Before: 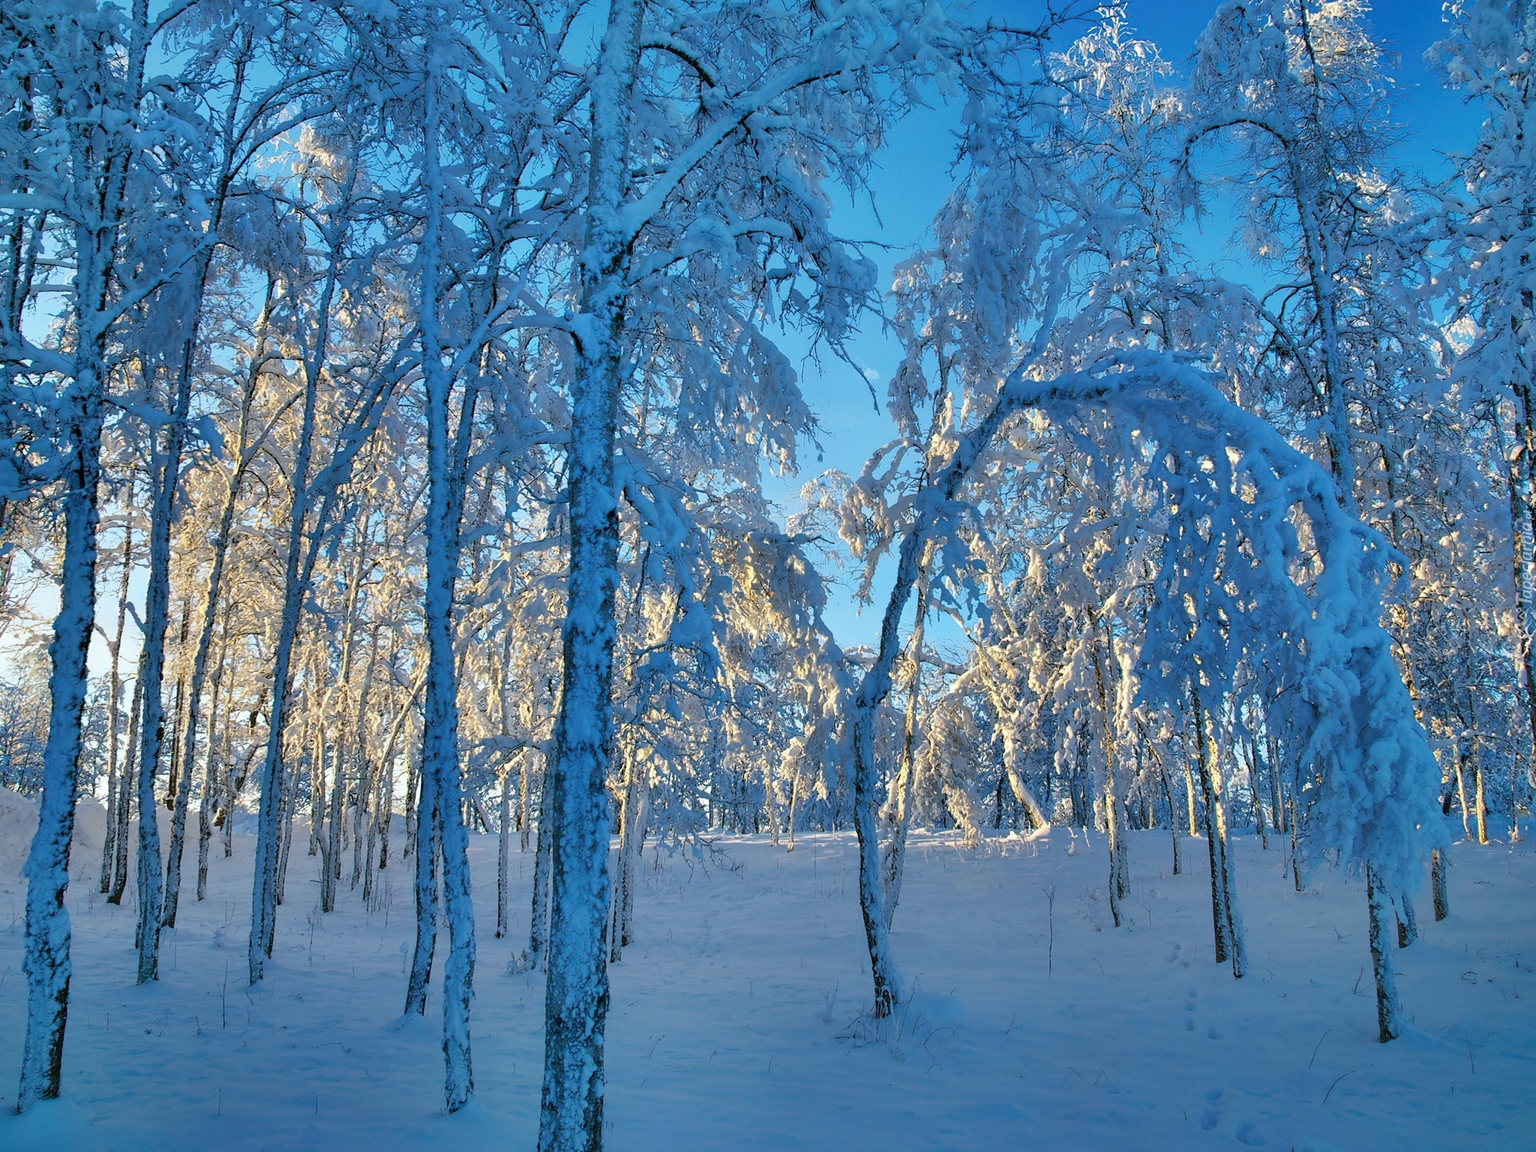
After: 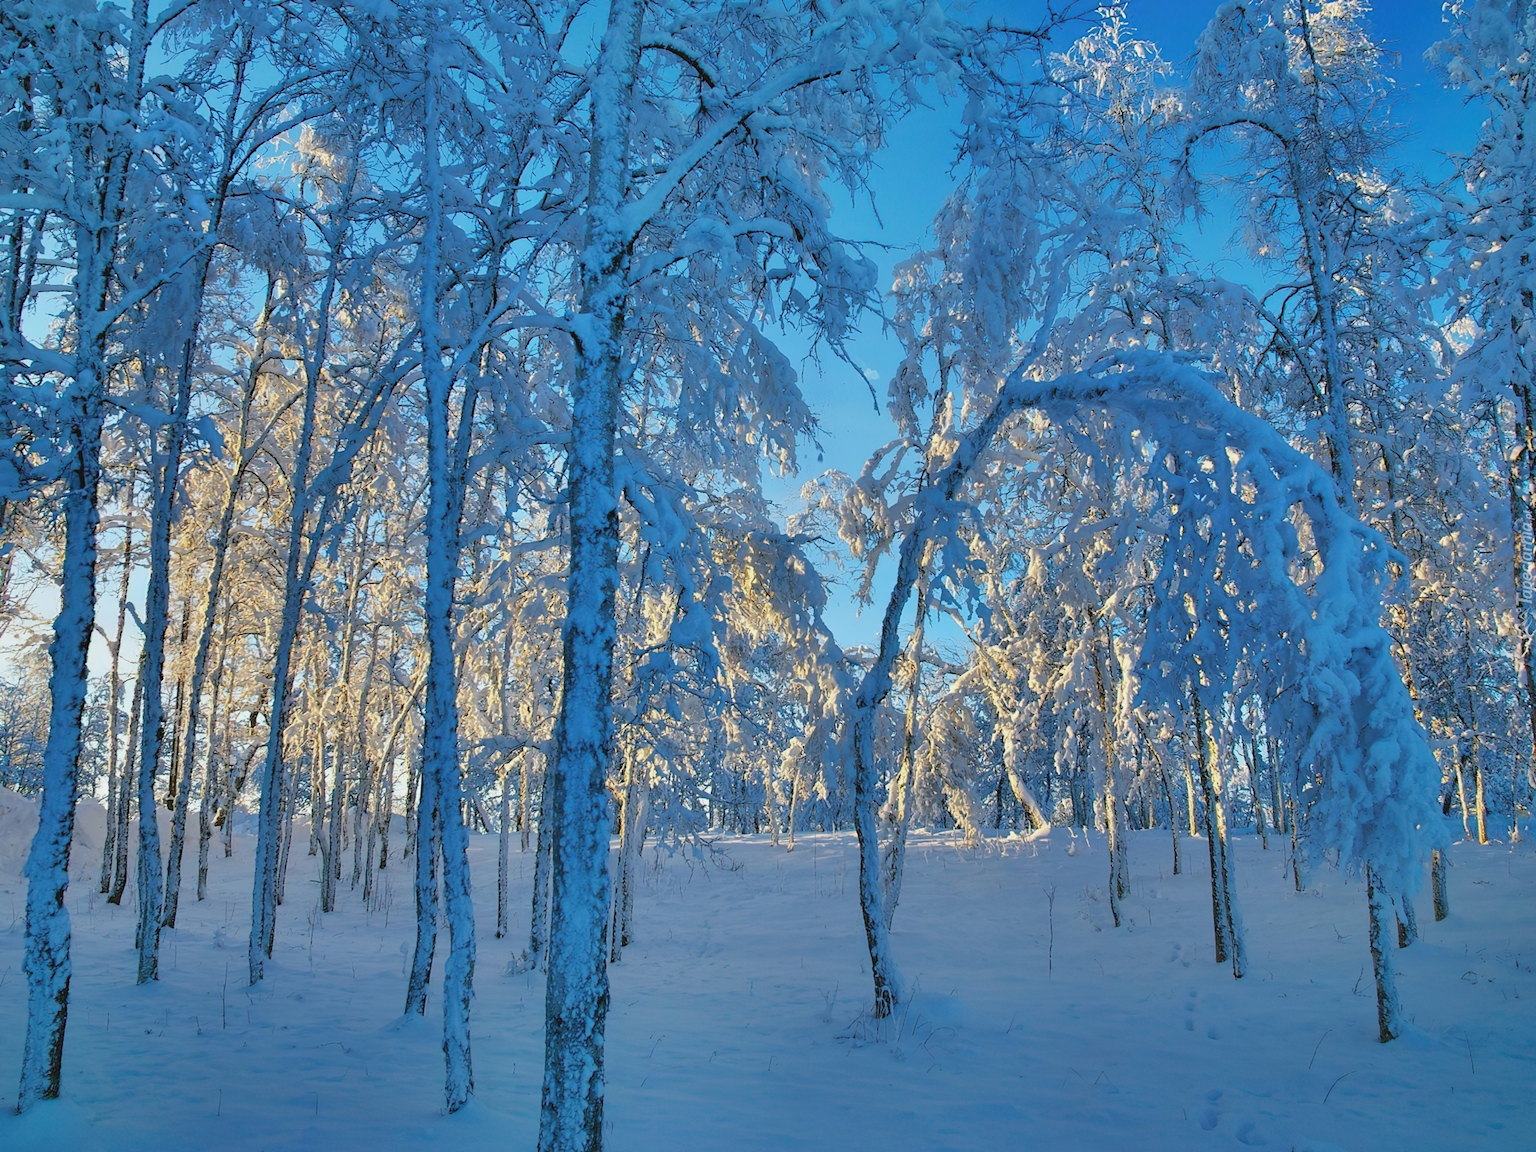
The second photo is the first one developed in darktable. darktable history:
contrast brightness saturation: contrast -0.11
shadows and highlights: shadows 25.19, highlights -48.11, soften with gaussian
